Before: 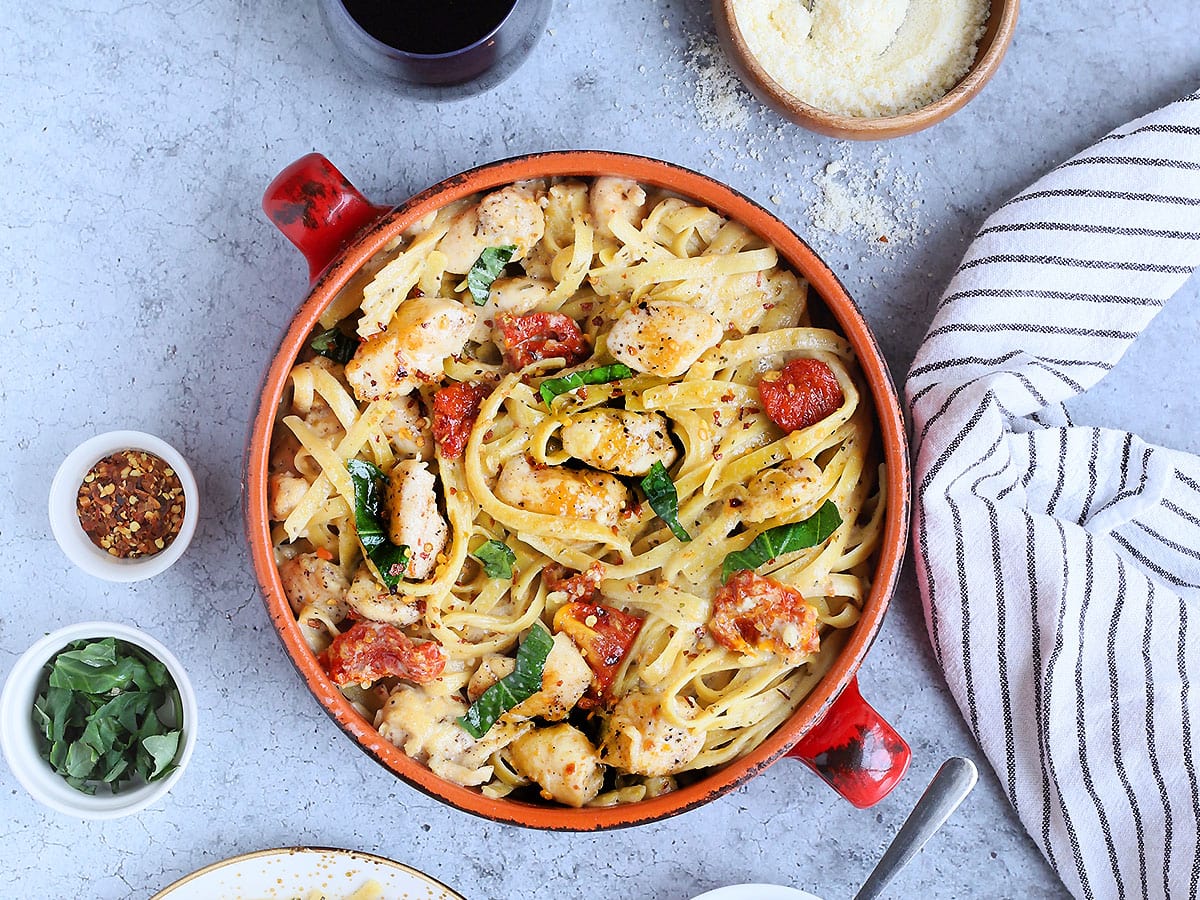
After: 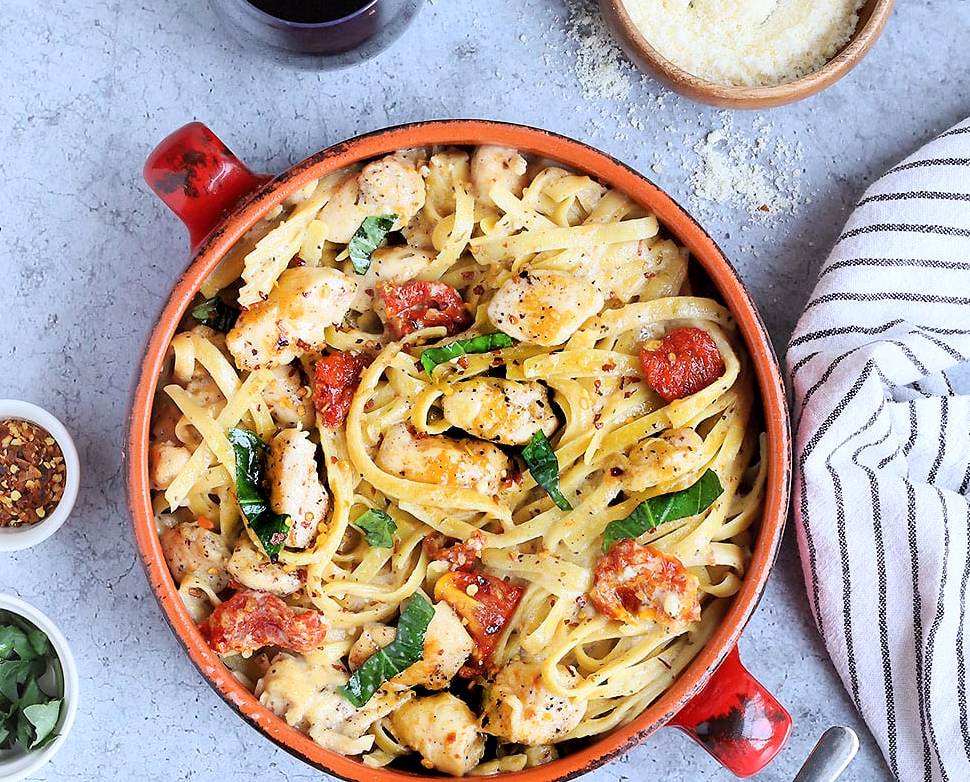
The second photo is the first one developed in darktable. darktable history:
contrast equalizer: octaves 7, y [[0.6 ×6], [0.55 ×6], [0 ×6], [0 ×6], [0 ×6]], mix 0.15
crop: left 9.929%, top 3.475%, right 9.188%, bottom 9.529%
contrast brightness saturation: contrast 0.05, brightness 0.06, saturation 0.01
